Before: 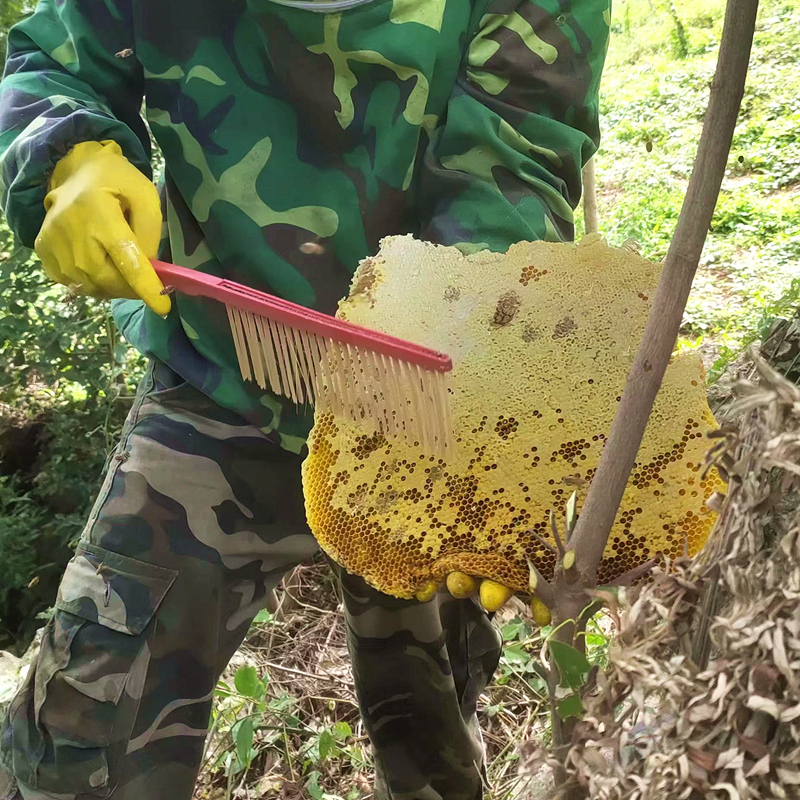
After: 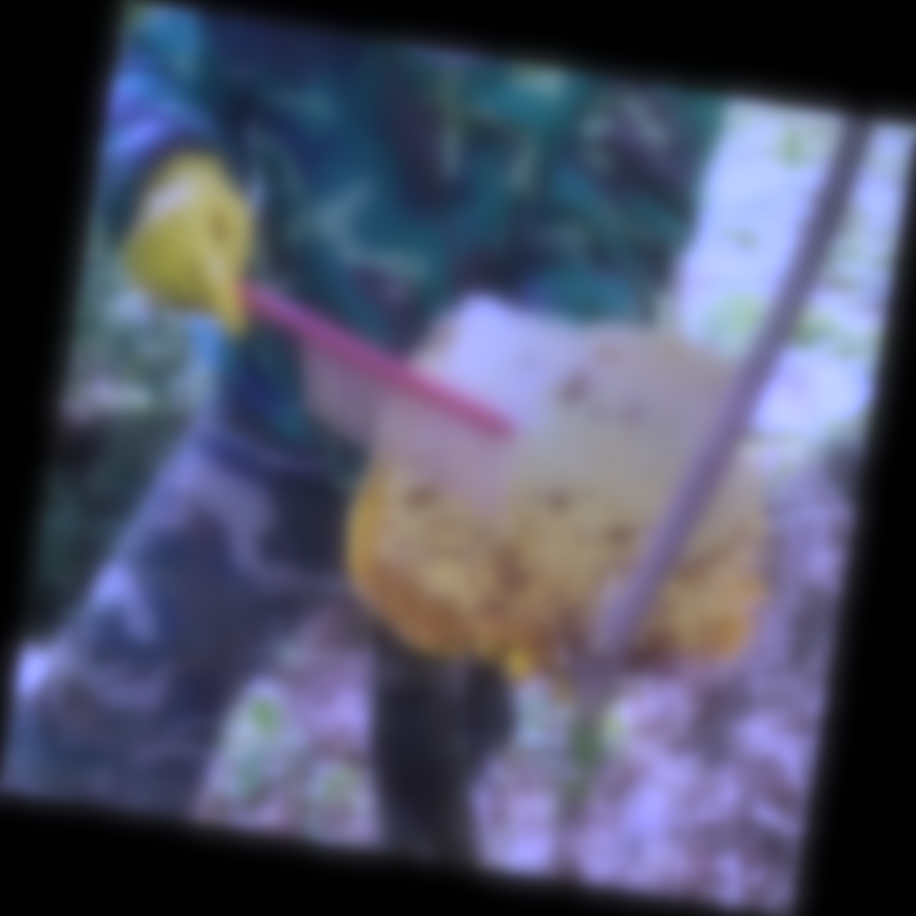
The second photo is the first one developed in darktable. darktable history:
color calibration: illuminant as shot in camera, x 0.37, y 0.382, temperature 4313.32 K
rotate and perspective: rotation 9.12°, automatic cropping off
lowpass: on, module defaults
shadows and highlights: shadows 25, highlights -25
white balance: red 0.98, blue 1.61
graduated density: on, module defaults
